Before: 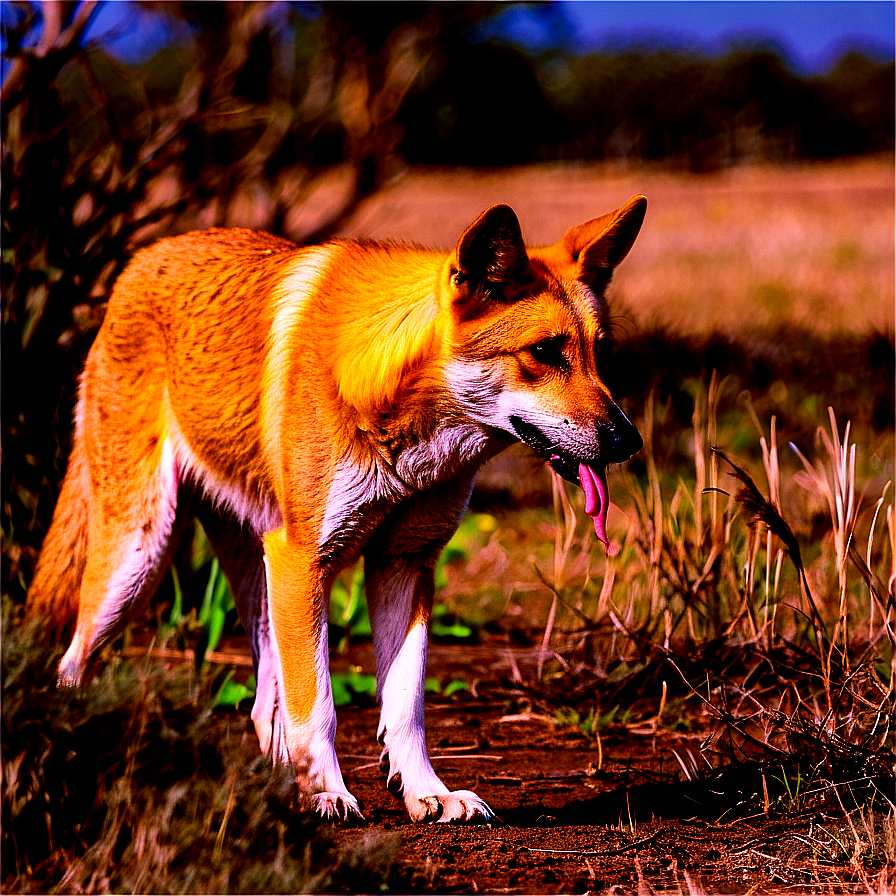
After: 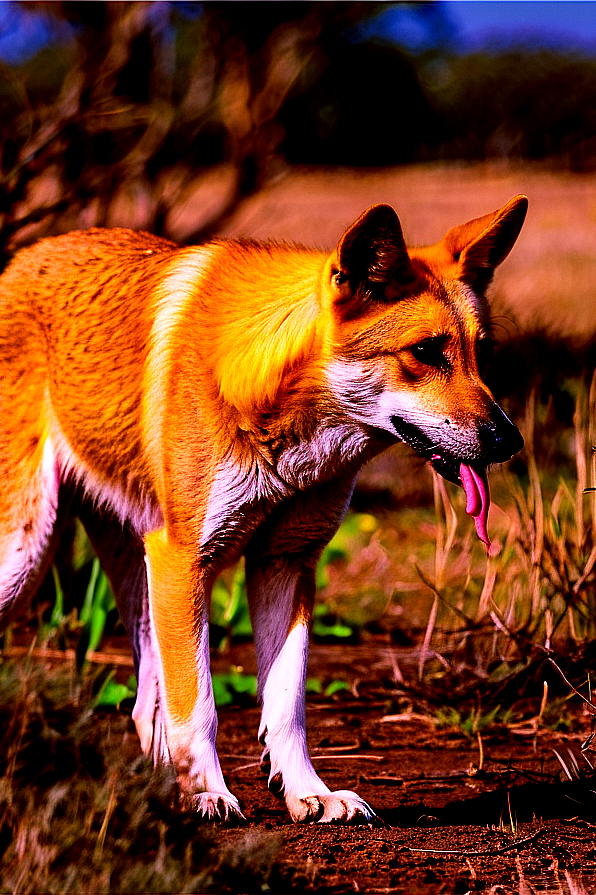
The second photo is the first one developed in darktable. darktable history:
crop and rotate: left 13.359%, right 20.06%
